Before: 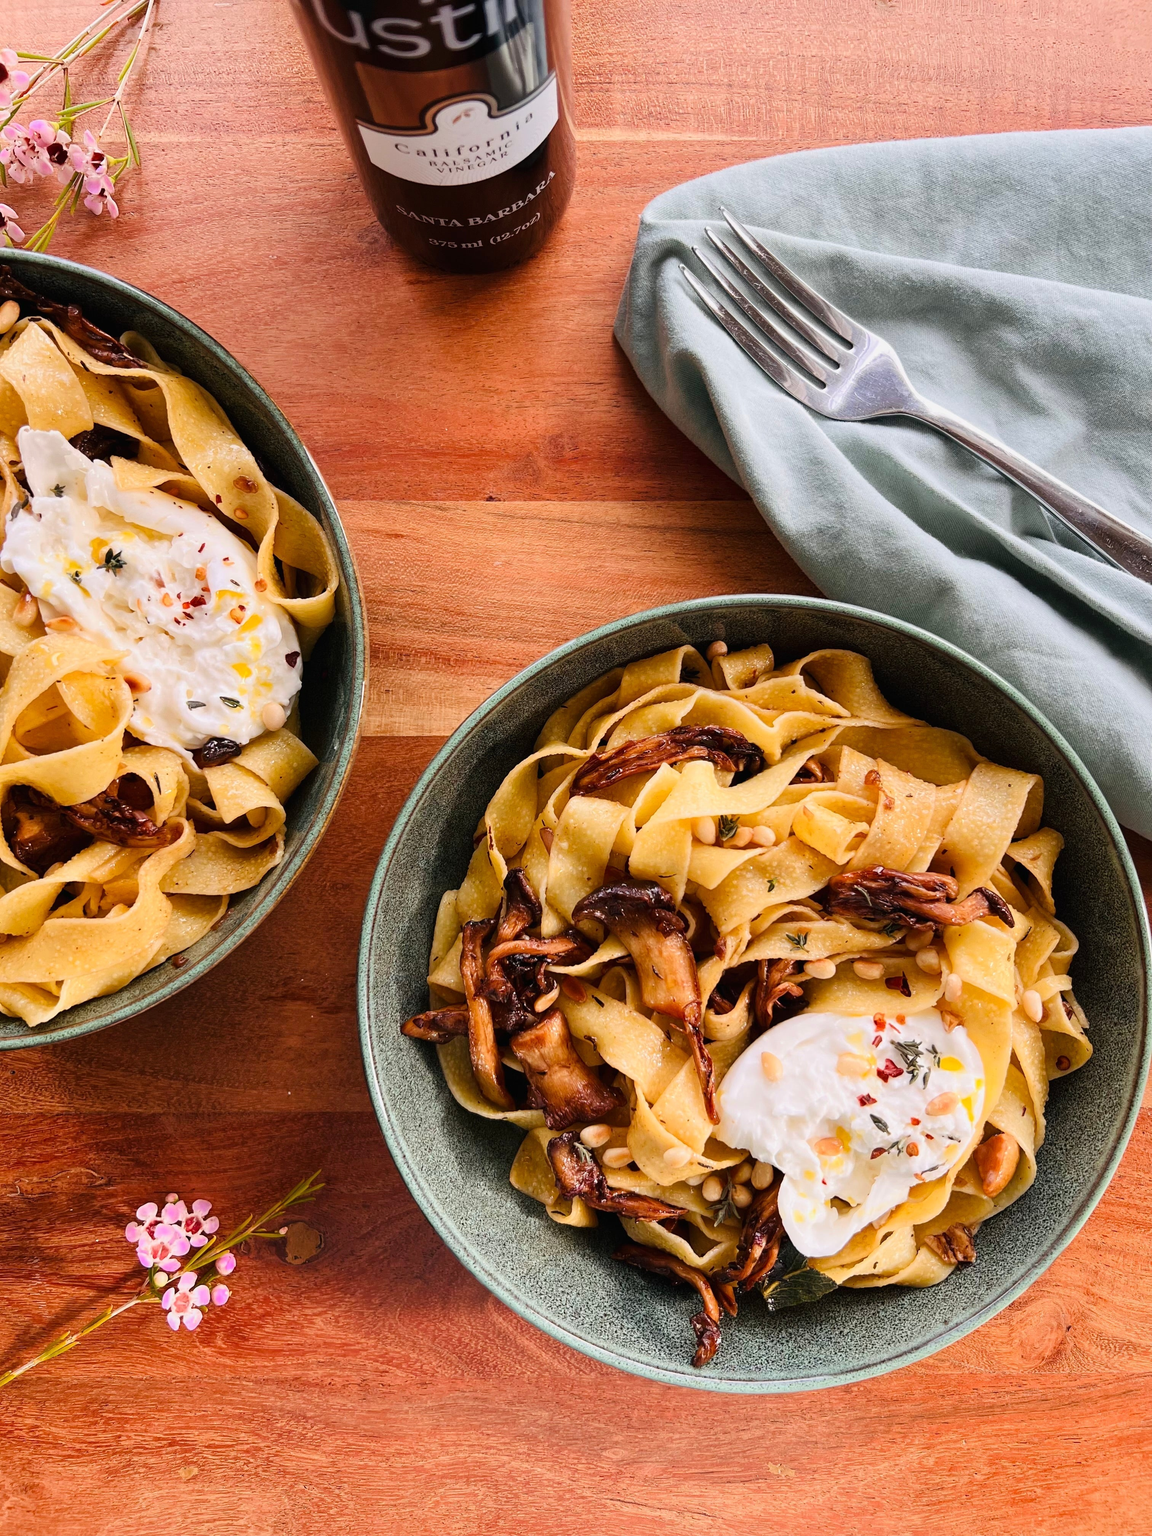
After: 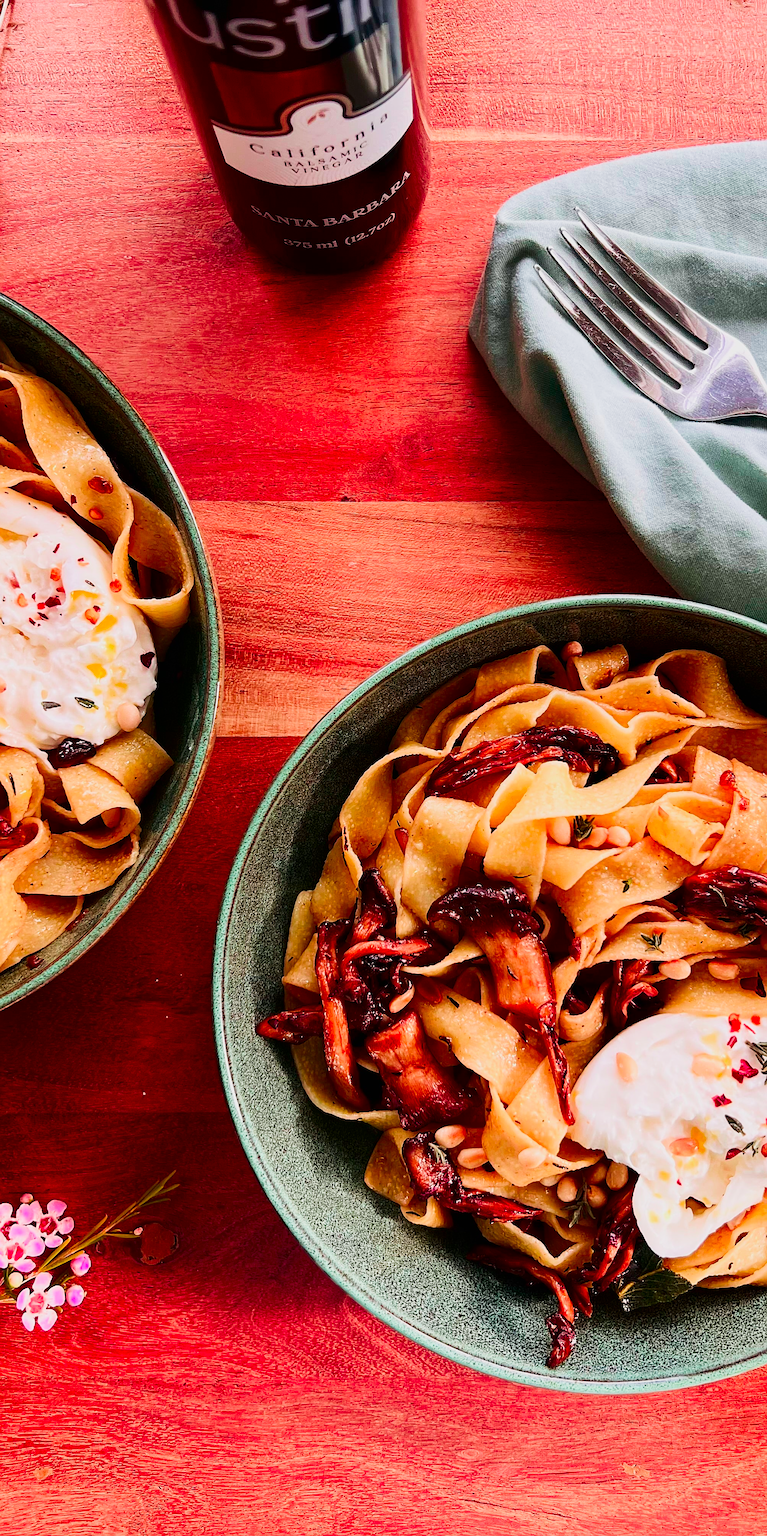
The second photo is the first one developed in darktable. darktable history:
contrast brightness saturation: contrast 0.07, brightness -0.13, saturation 0.06
crop and rotate: left 12.648%, right 20.685%
tone equalizer: -8 EV -0.417 EV, -7 EV -0.389 EV, -6 EV -0.333 EV, -5 EV -0.222 EV, -3 EV 0.222 EV, -2 EV 0.333 EV, -1 EV 0.389 EV, +0 EV 0.417 EV, edges refinement/feathering 500, mask exposure compensation -1.57 EV, preserve details no
velvia: on, module defaults
sharpen: on, module defaults
color contrast: green-magenta contrast 1.73, blue-yellow contrast 1.15
sigmoid: contrast 1.22, skew 0.65
